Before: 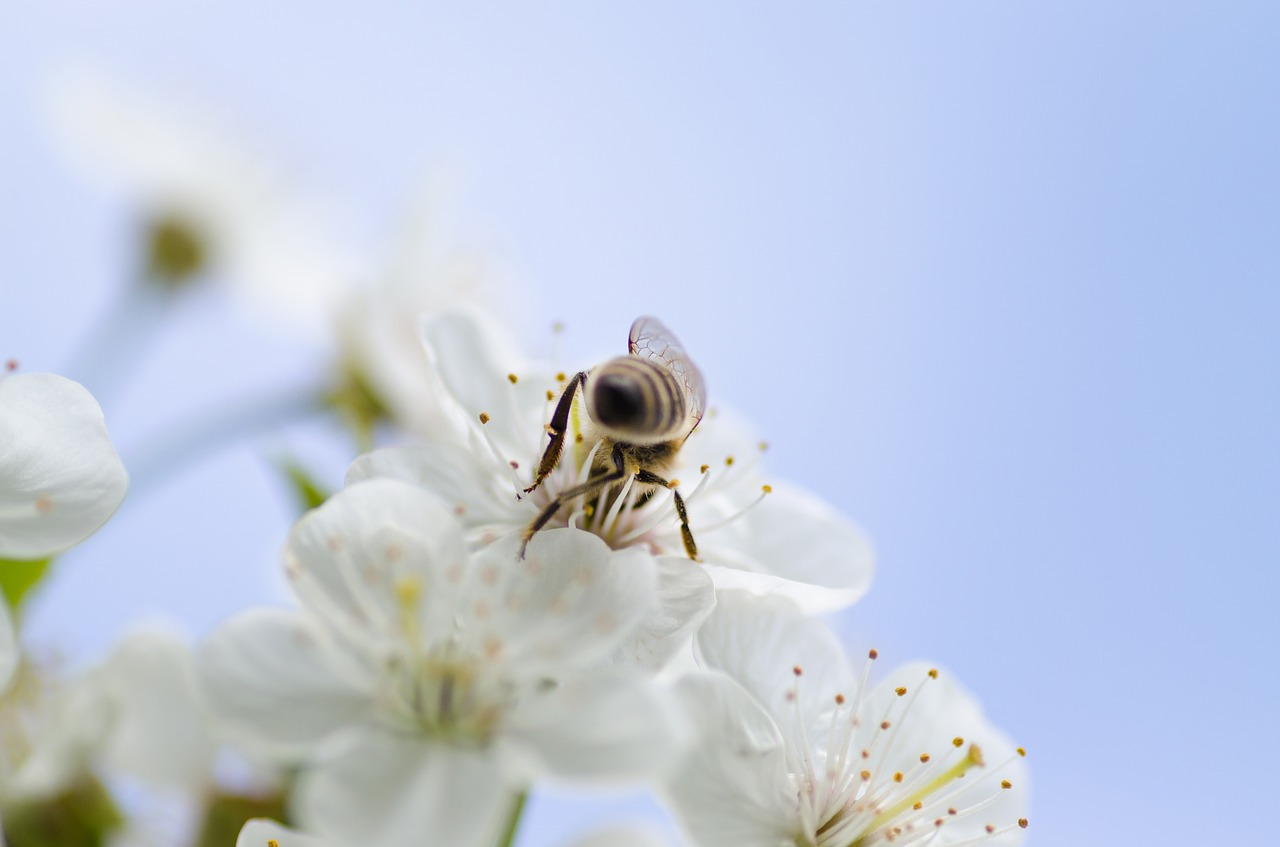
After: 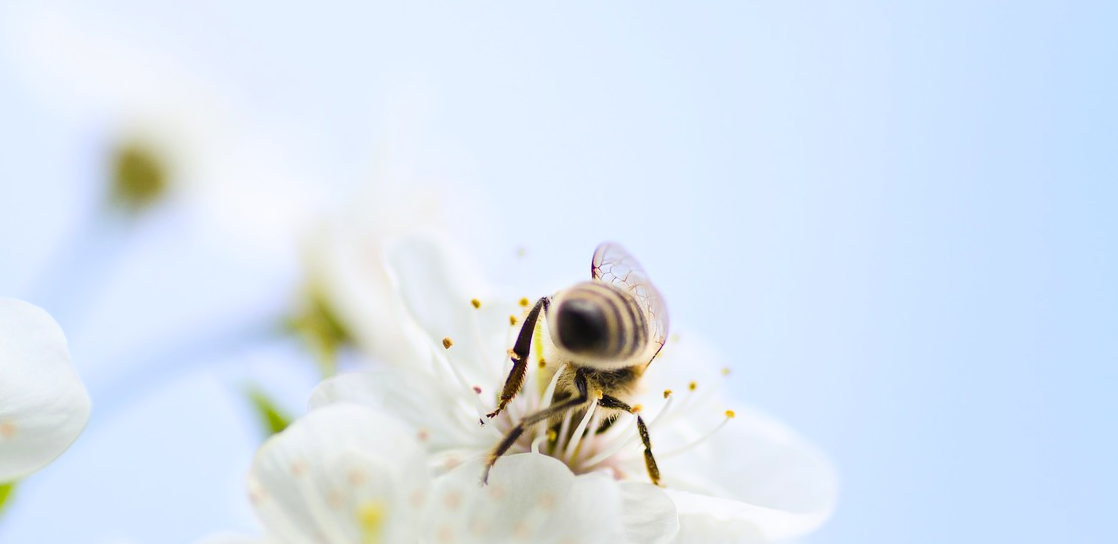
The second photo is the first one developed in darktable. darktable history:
tone curve: curves: ch0 [(0, 0) (0.003, 0.003) (0.011, 0.011) (0.025, 0.025) (0.044, 0.045) (0.069, 0.07) (0.1, 0.1) (0.136, 0.137) (0.177, 0.179) (0.224, 0.226) (0.277, 0.279) (0.335, 0.338) (0.399, 0.402) (0.468, 0.472) (0.543, 0.547) (0.623, 0.628) (0.709, 0.715) (0.801, 0.807) (0.898, 0.902) (1, 1)], preserve colors none
contrast brightness saturation: contrast 0.198, brightness 0.156, saturation 0.22
crop: left 2.967%, top 8.868%, right 9.645%, bottom 26.871%
base curve: preserve colors none
